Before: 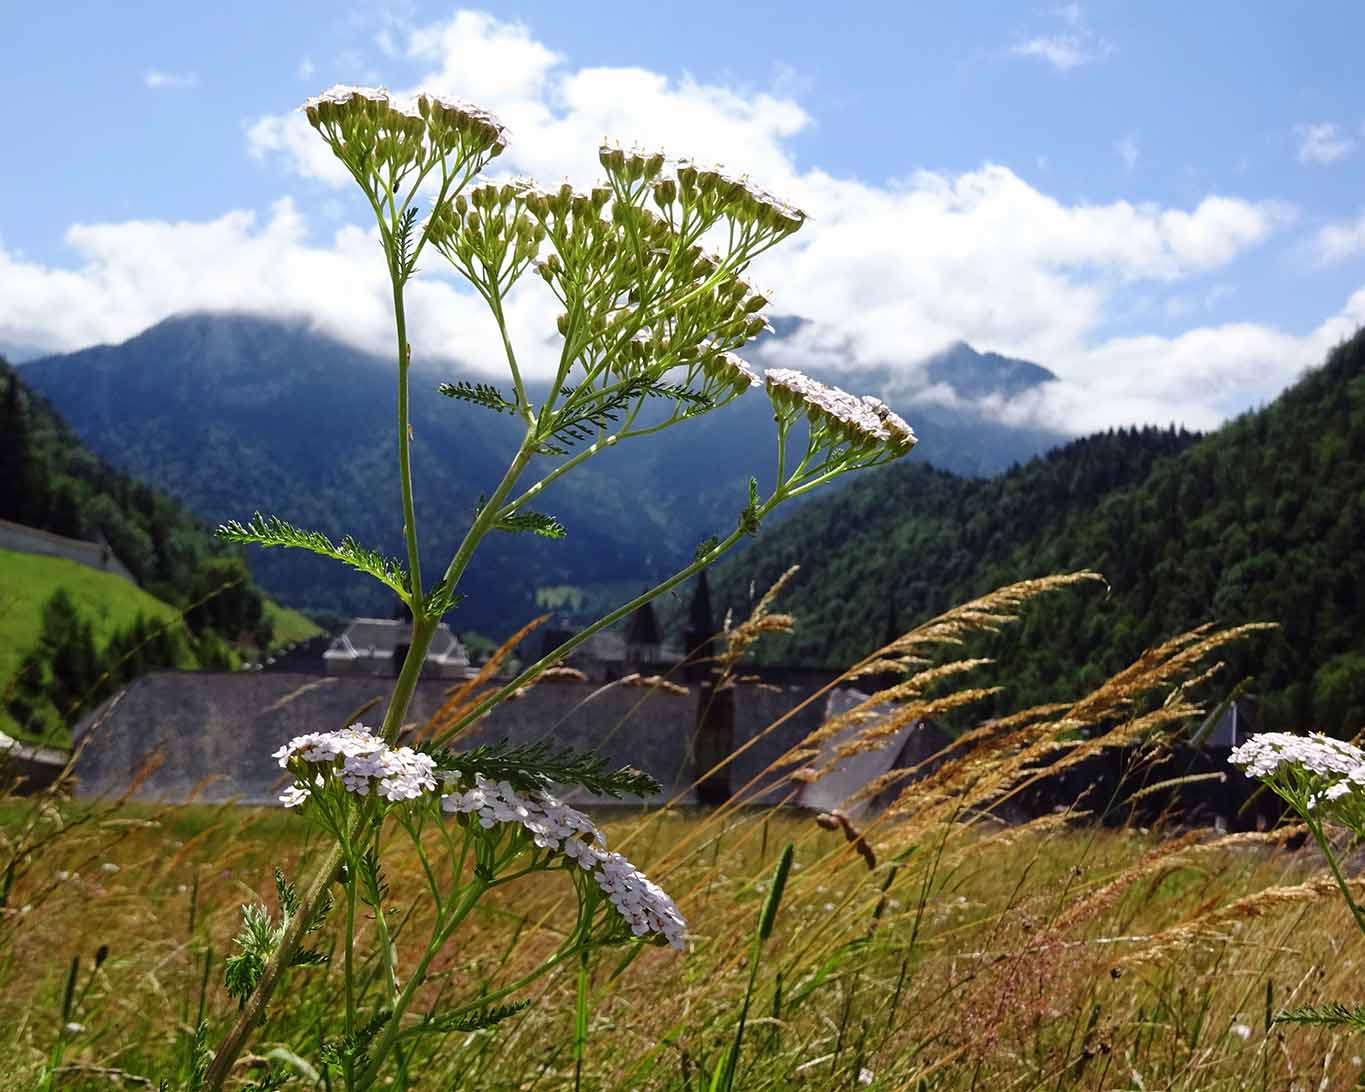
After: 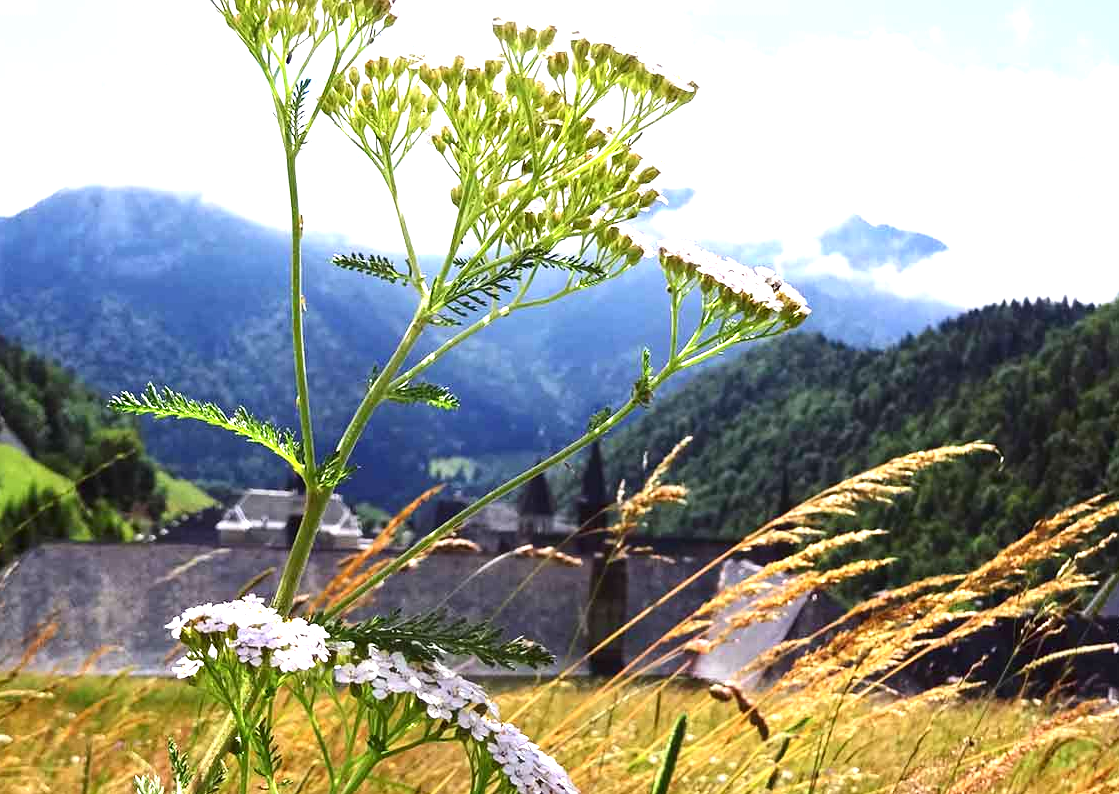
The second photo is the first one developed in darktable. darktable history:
white balance: red 1.009, blue 1.027
contrast brightness saturation: contrast 0.14
exposure: black level correction 0, exposure 1.45 EV, compensate exposure bias true, compensate highlight preservation false
crop: left 7.856%, top 11.836%, right 10.12%, bottom 15.387%
